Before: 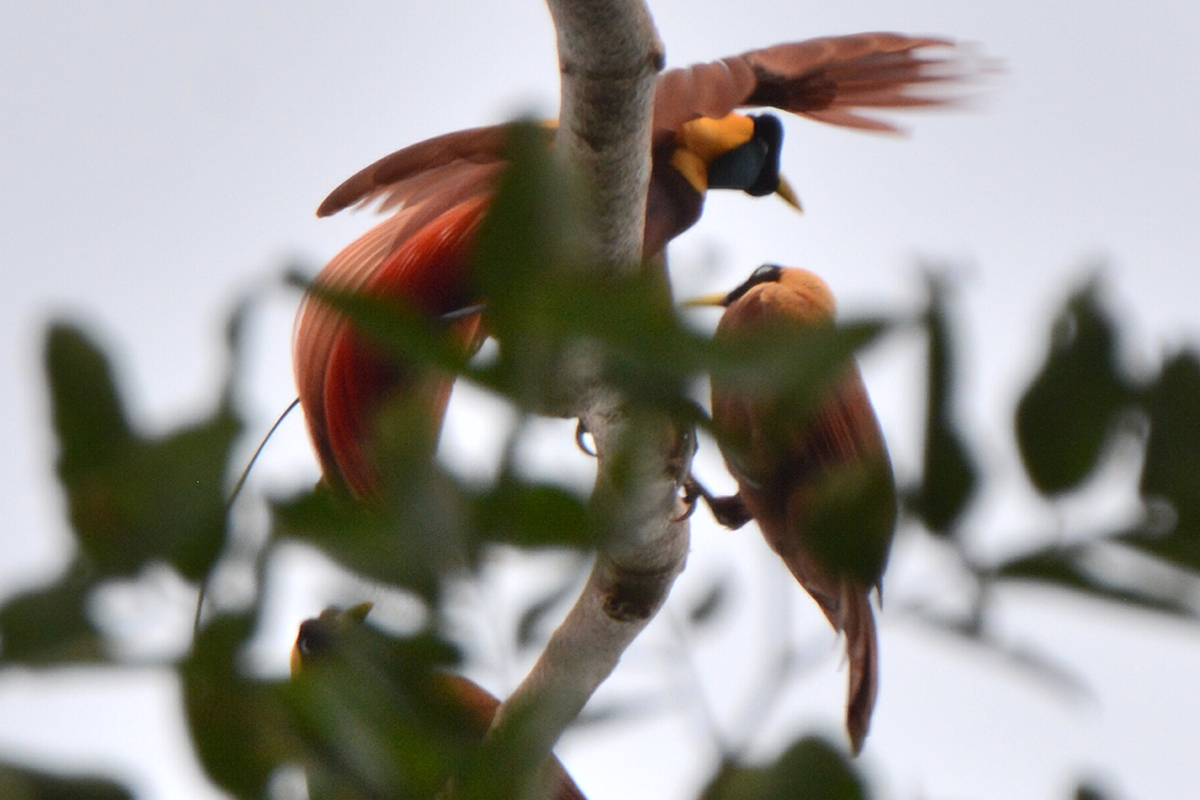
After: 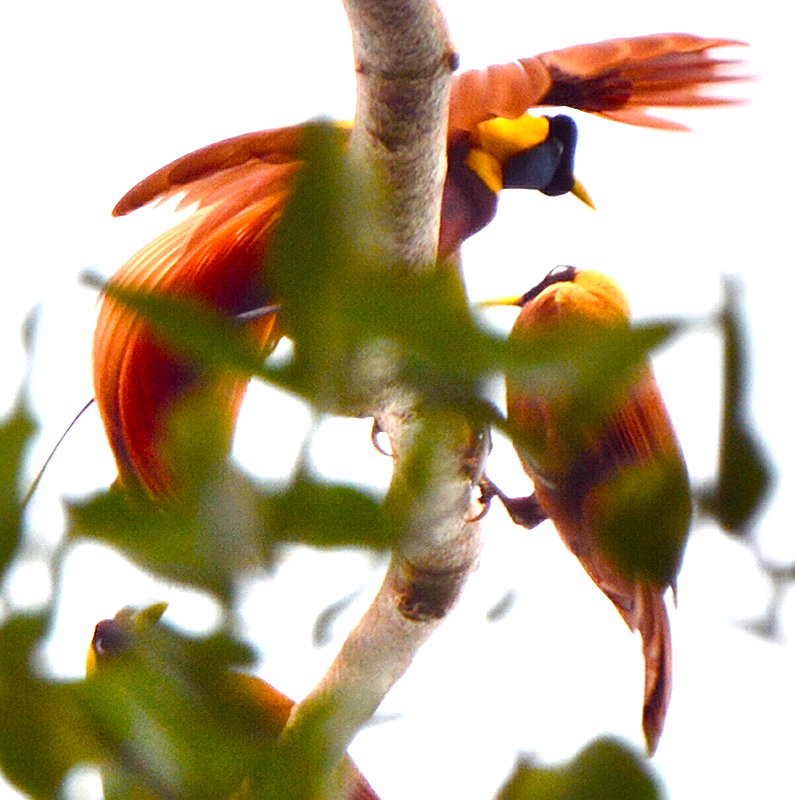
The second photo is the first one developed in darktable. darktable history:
local contrast: highlights 214%, shadows 133%, detail 139%, midtone range 0.258
sharpen: on, module defaults
crop: left 17.133%, right 16.603%
color balance rgb: shadows lift › chroma 6.33%, shadows lift › hue 303.8°, perceptual saturation grading › global saturation 40.513%, perceptual saturation grading › highlights -25.054%, perceptual saturation grading › mid-tones 35.355%, perceptual saturation grading › shadows 34.602%, global vibrance 39.768%
contrast brightness saturation: brightness 0.141
exposure: black level correction -0.005, exposure 1.002 EV, compensate exposure bias true, compensate highlight preservation false
tone equalizer: edges refinement/feathering 500, mask exposure compensation -1.57 EV, preserve details no
